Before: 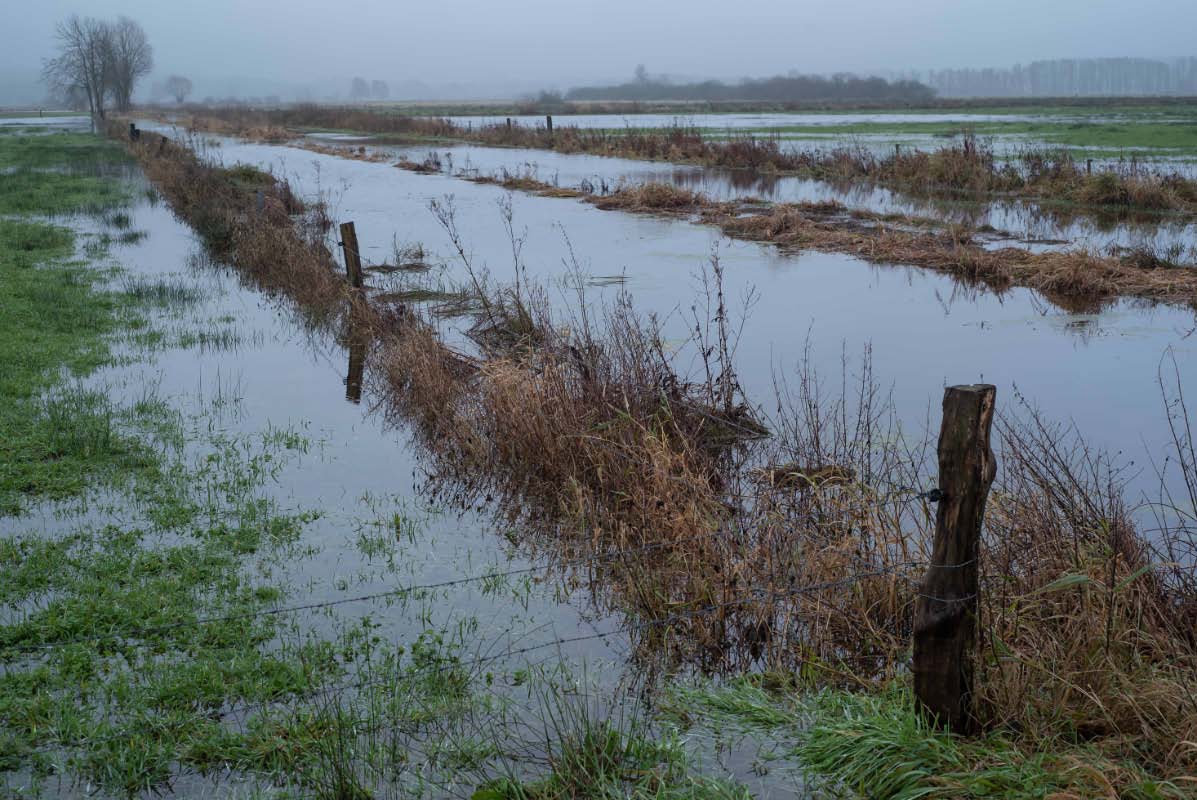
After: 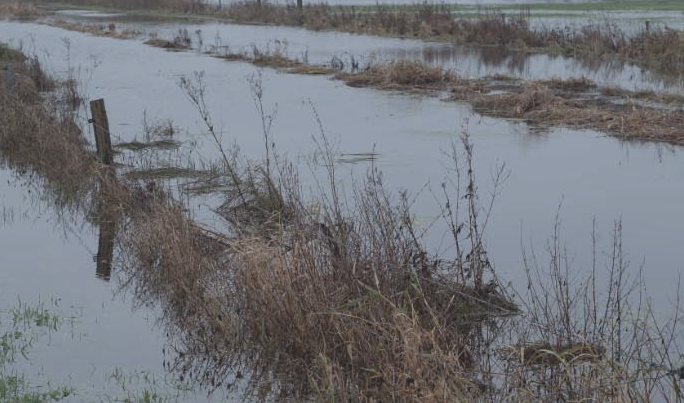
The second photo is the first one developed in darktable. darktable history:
crop: left 20.932%, top 15.471%, right 21.848%, bottom 34.081%
contrast brightness saturation: contrast -0.26, saturation -0.43
